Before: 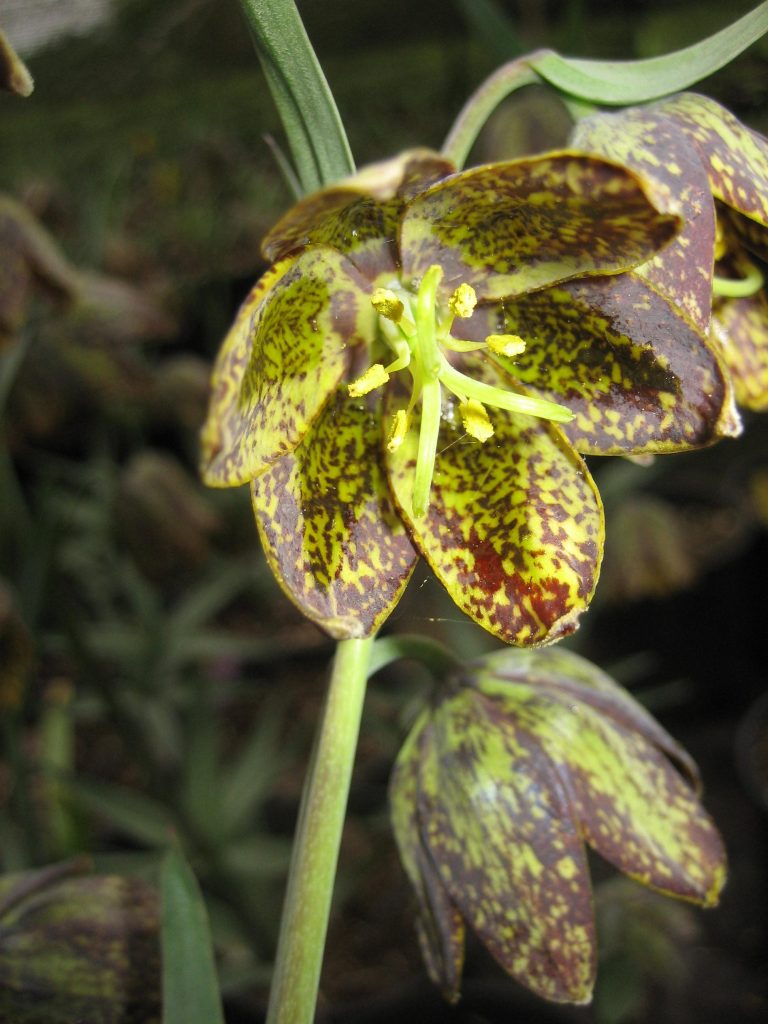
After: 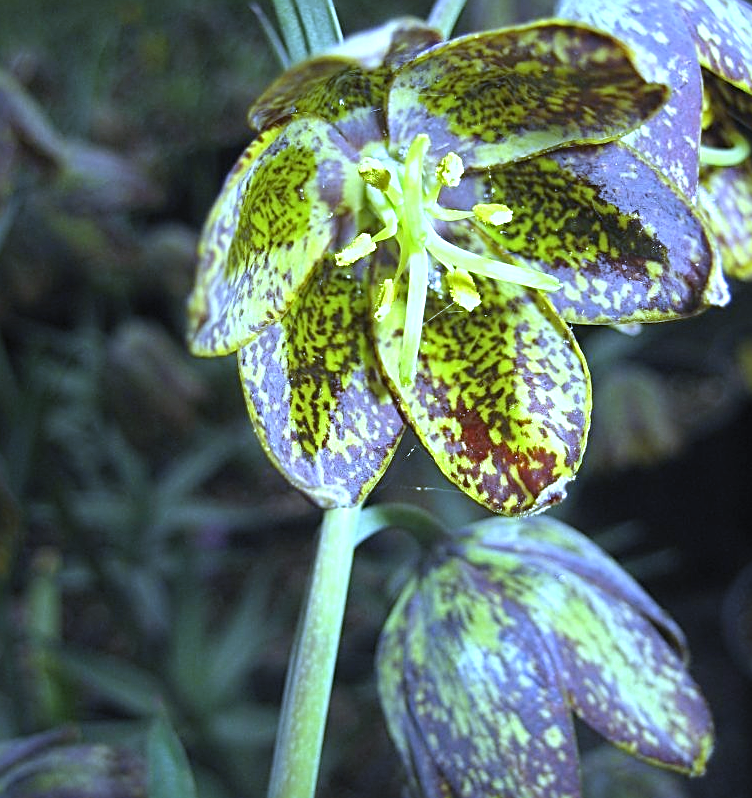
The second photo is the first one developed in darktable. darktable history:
crop and rotate: left 1.814%, top 12.818%, right 0.25%, bottom 9.225%
exposure: black level correction -0.002, exposure 0.54 EV, compensate highlight preservation false
color balance: contrast fulcrum 17.78%
sharpen: radius 2.676, amount 0.669
white balance: red 0.766, blue 1.537
